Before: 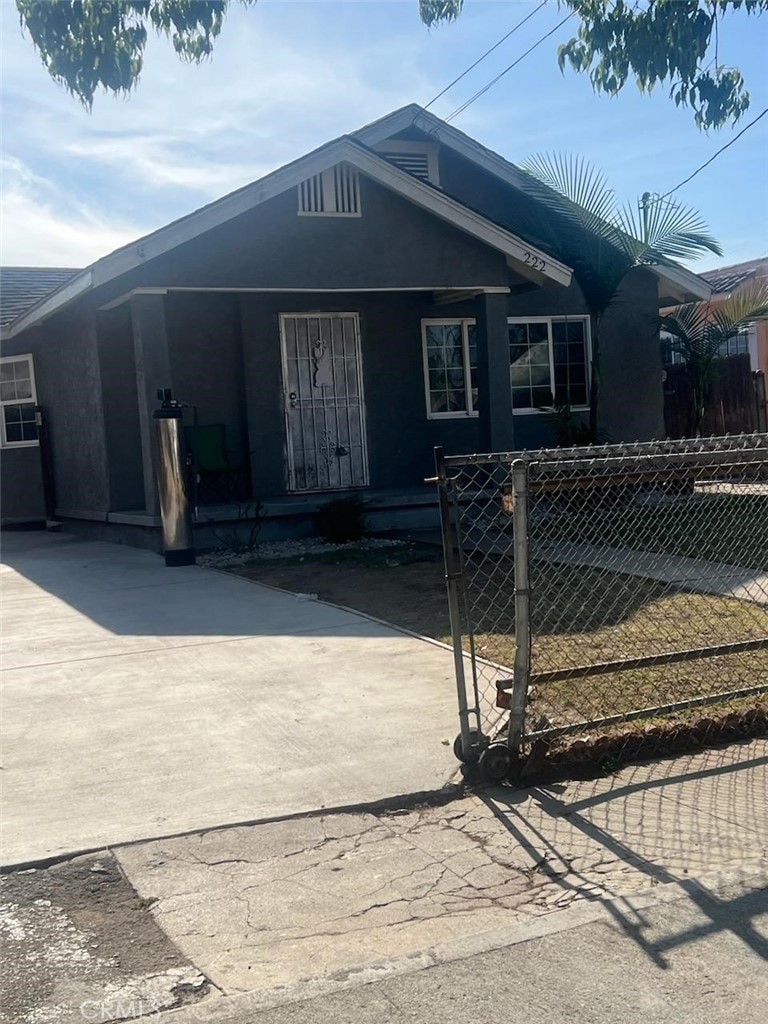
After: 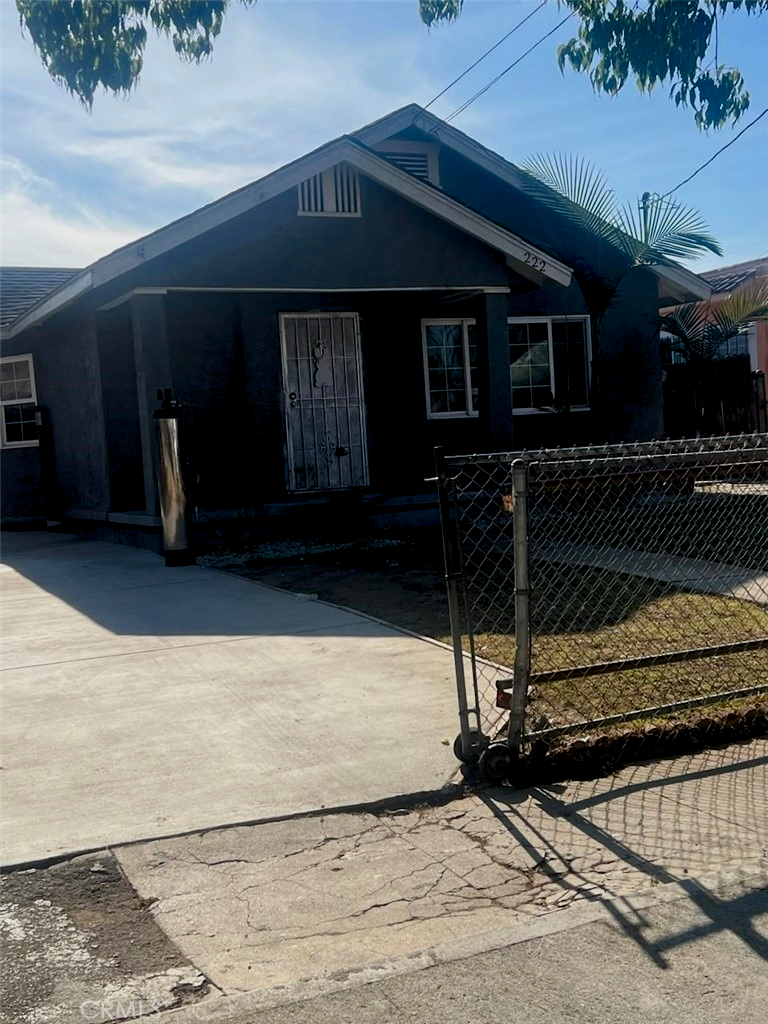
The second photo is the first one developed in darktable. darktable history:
contrast brightness saturation: contrast 0.13, brightness -0.24, saturation 0.14
rgb levels: preserve colors sum RGB, levels [[0.038, 0.433, 0.934], [0, 0.5, 1], [0, 0.5, 1]]
